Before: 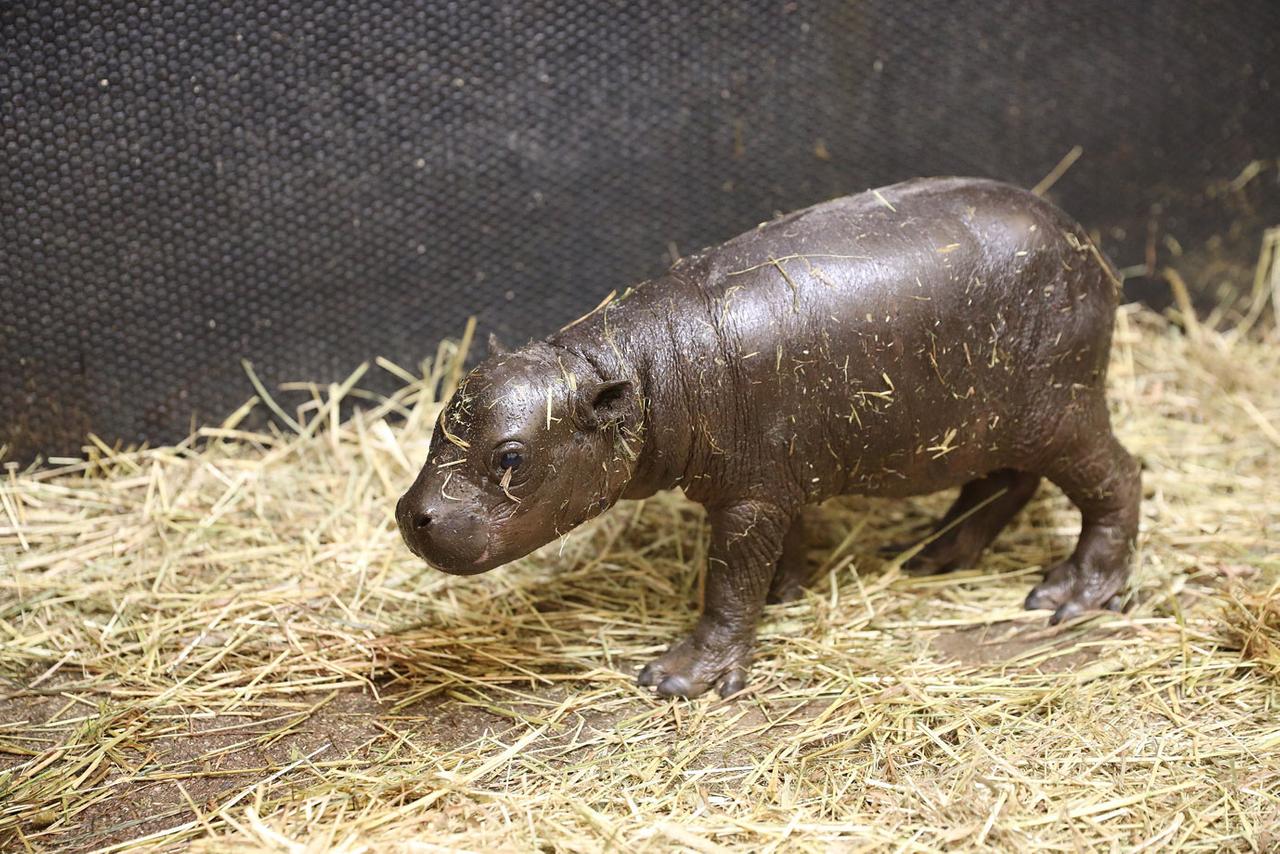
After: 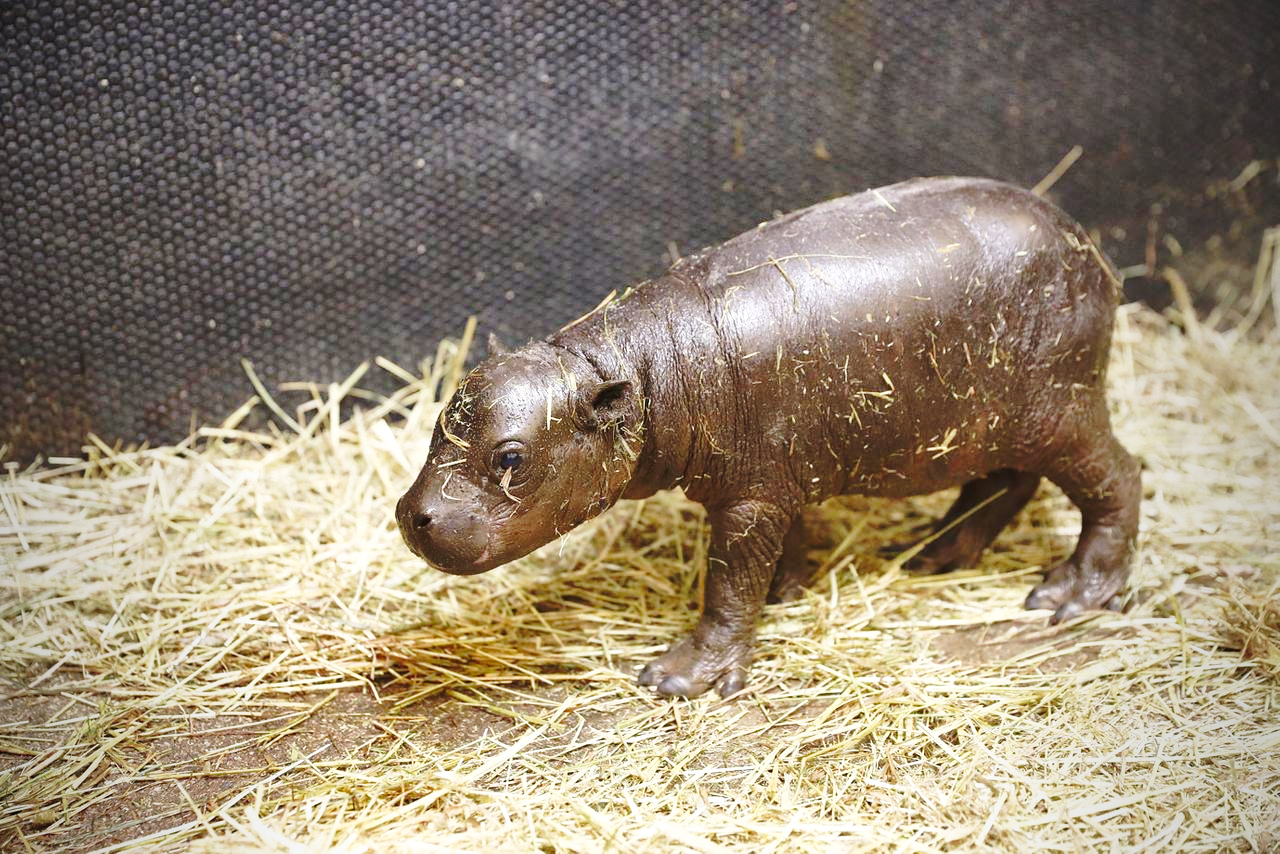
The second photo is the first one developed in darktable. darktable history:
shadows and highlights: on, module defaults
vignetting: fall-off start 96.43%, fall-off radius 100.7%, brightness -0.577, saturation -0.256, width/height ratio 0.614, unbound false
base curve: curves: ch0 [(0, 0) (0.036, 0.037) (0.121, 0.228) (0.46, 0.76) (0.859, 0.983) (1, 1)], exposure shift 0.569, preserve colors none
